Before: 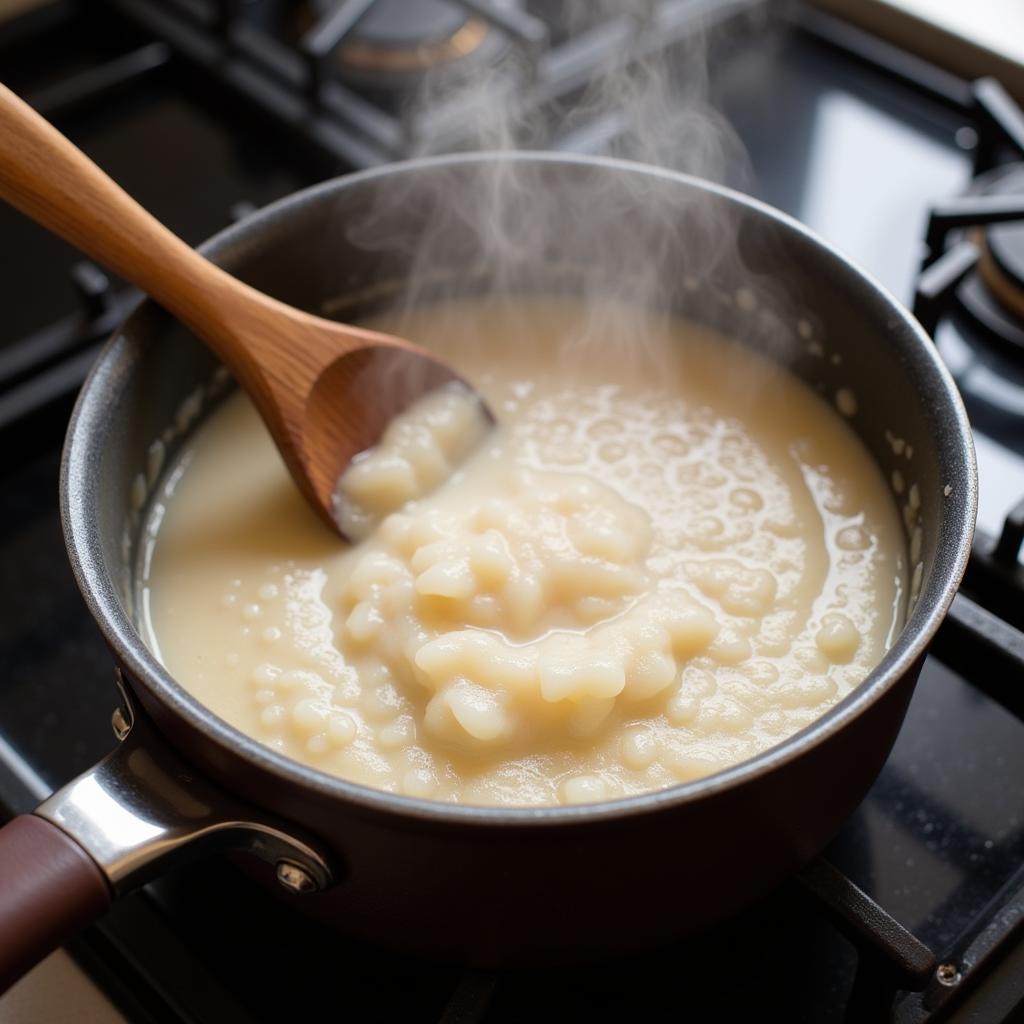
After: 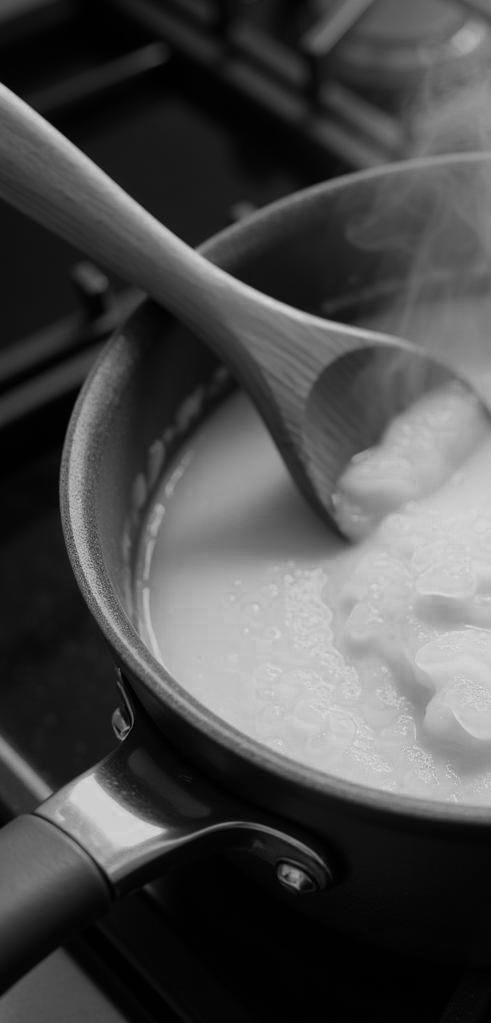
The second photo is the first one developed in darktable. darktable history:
color zones: curves: ch0 [(0.002, 0.593) (0.143, 0.417) (0.285, 0.541) (0.455, 0.289) (0.608, 0.327) (0.727, 0.283) (0.869, 0.571) (1, 0.603)]; ch1 [(0, 0) (0.143, 0) (0.286, 0) (0.429, 0) (0.571, 0) (0.714, 0) (0.857, 0)]
crop and rotate: left 0.01%, top 0%, right 52.04%
color correction: highlights a* -10.39, highlights b* -19.73
